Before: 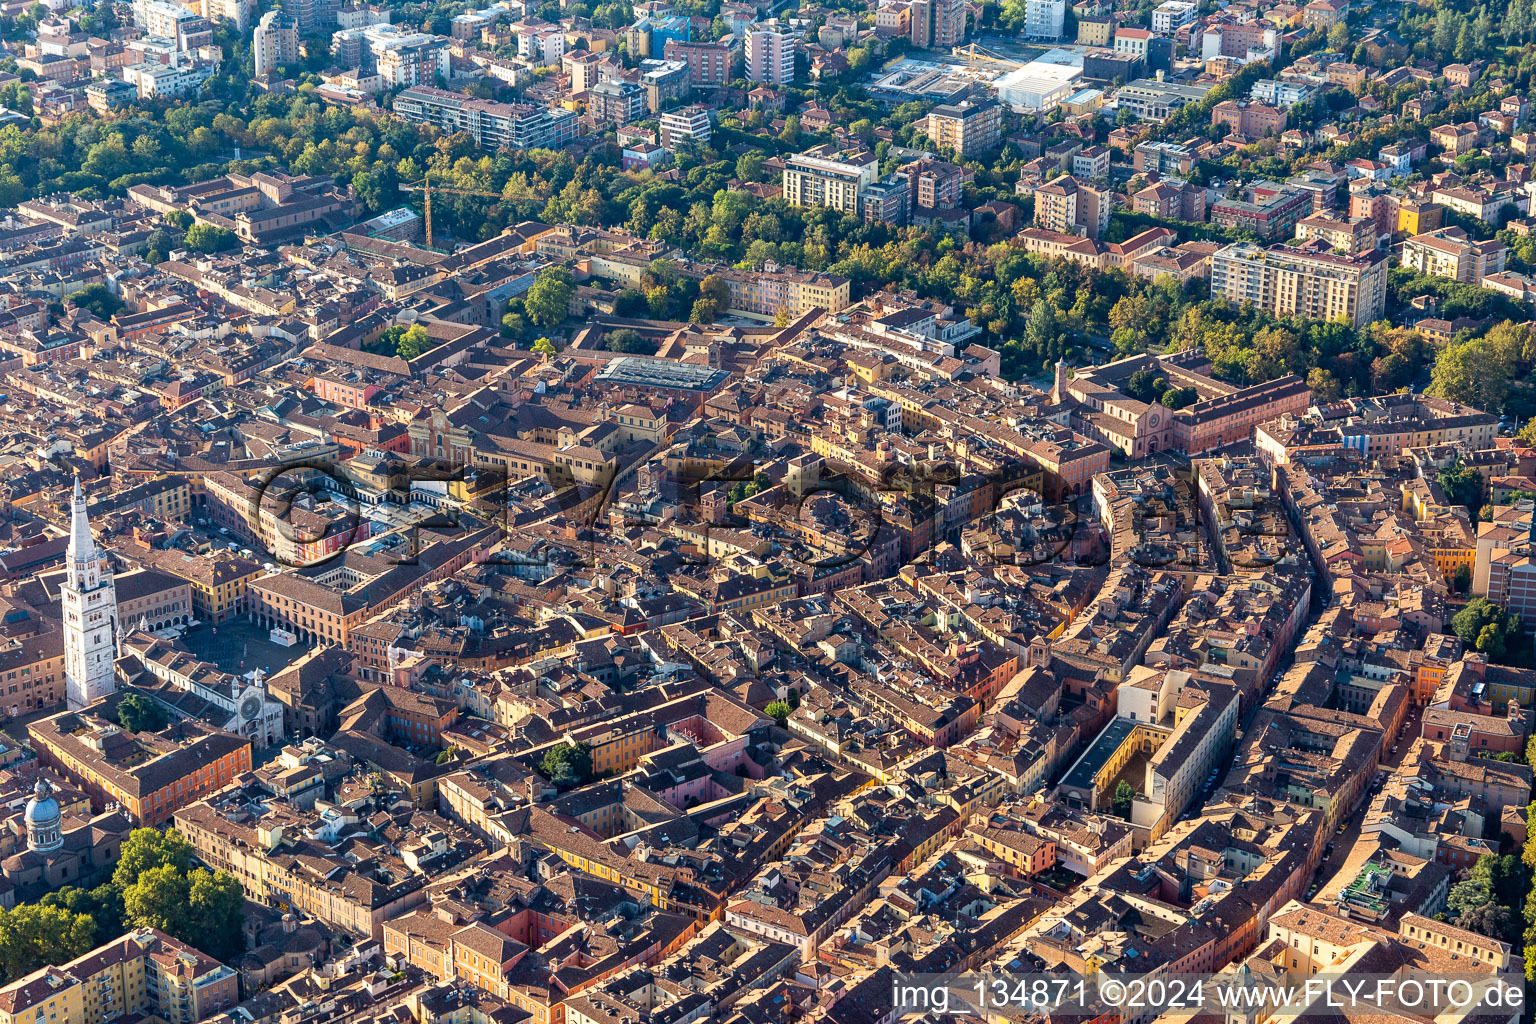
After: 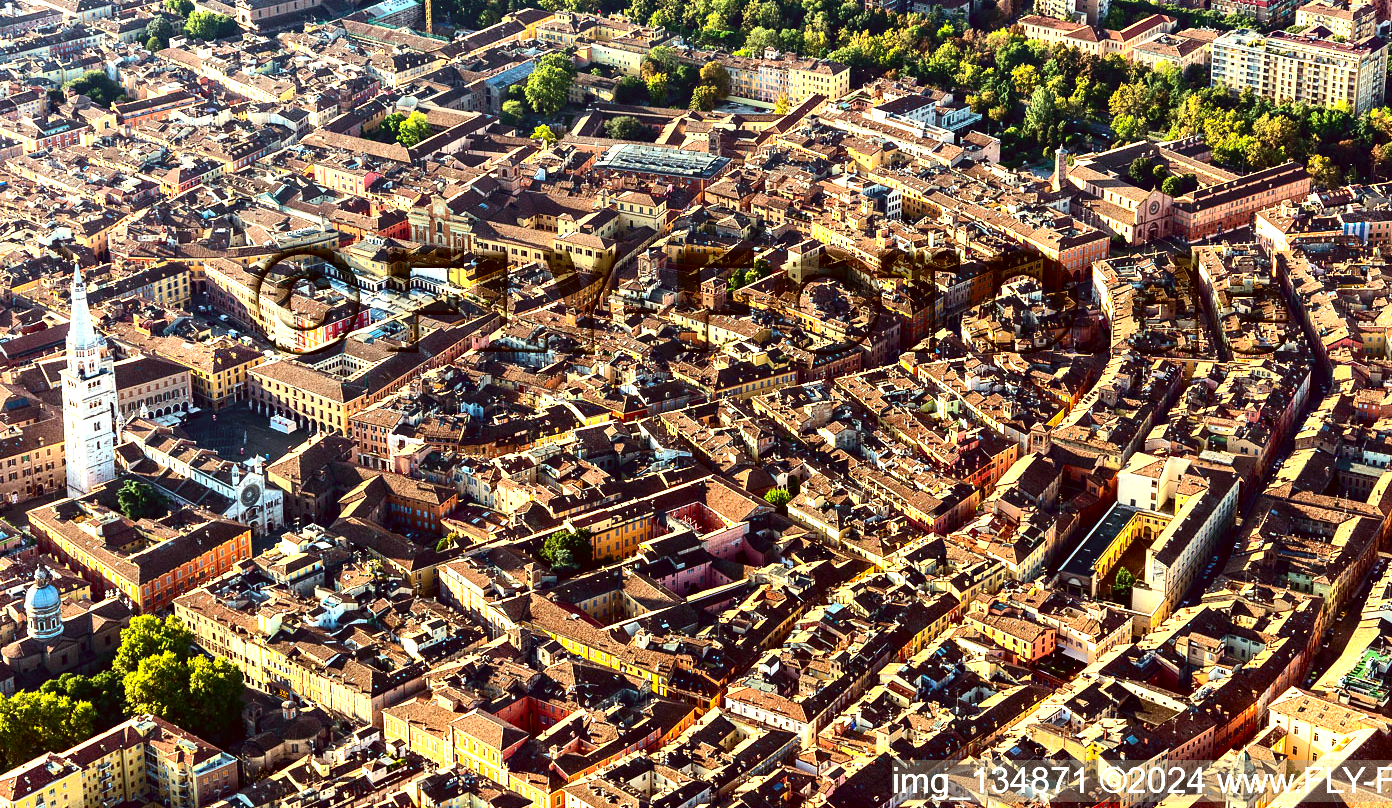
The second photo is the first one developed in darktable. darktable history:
contrast brightness saturation: contrast 0.237, brightness -0.233, saturation 0.15
exposure: black level correction 0, exposure 1 EV, compensate highlight preservation false
crop: top 20.877%, right 9.353%, bottom 0.211%
shadows and highlights: shadows -69.94, highlights 34.46, soften with gaussian
color correction: highlights a* -5.61, highlights b* 9.8, shadows a* 9.65, shadows b* 24.12
